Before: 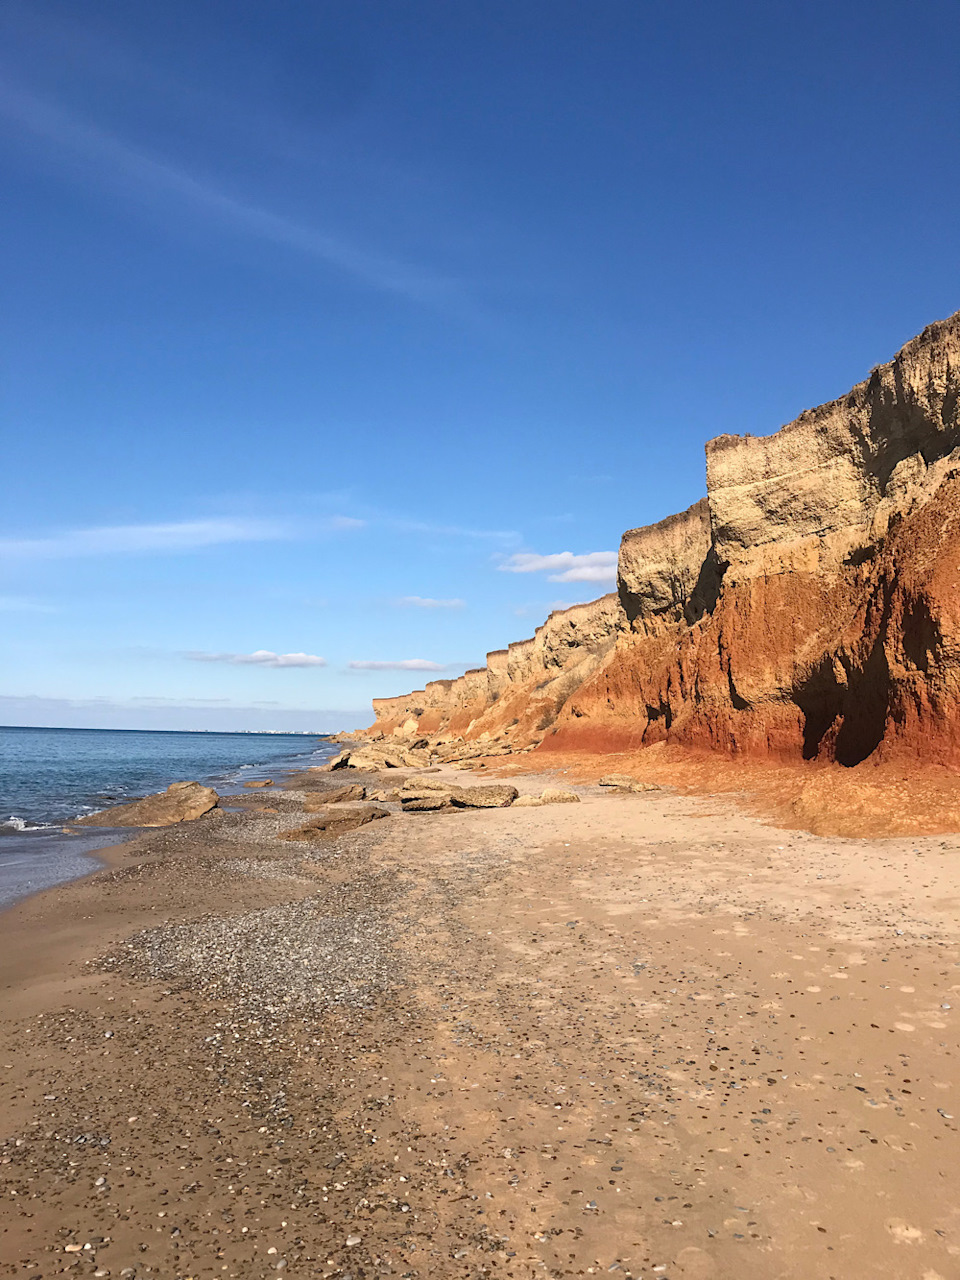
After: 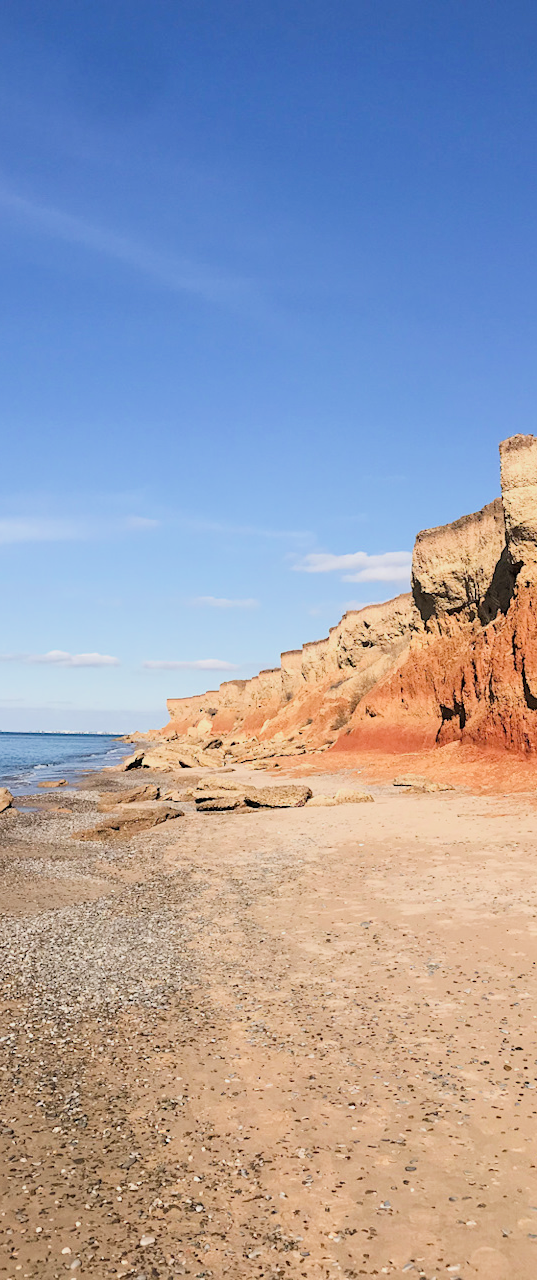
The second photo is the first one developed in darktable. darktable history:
crop: left 21.479%, right 22.508%
filmic rgb: middle gray luminance 28.99%, black relative exposure -10.35 EV, white relative exposure 5.49 EV, target black luminance 0%, hardness 3.91, latitude 2.29%, contrast 1.128, highlights saturation mix 6.42%, shadows ↔ highlights balance 15.63%
exposure: exposure 0.663 EV, compensate exposure bias true, compensate highlight preservation false
